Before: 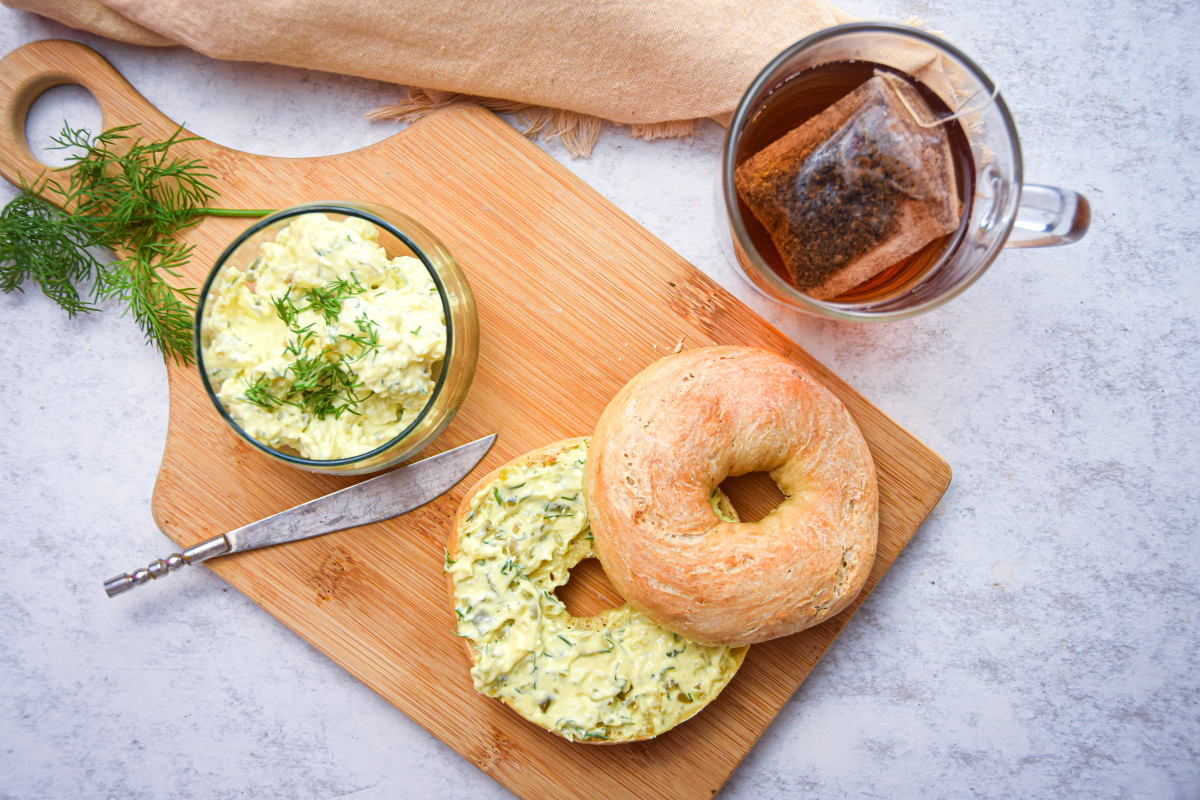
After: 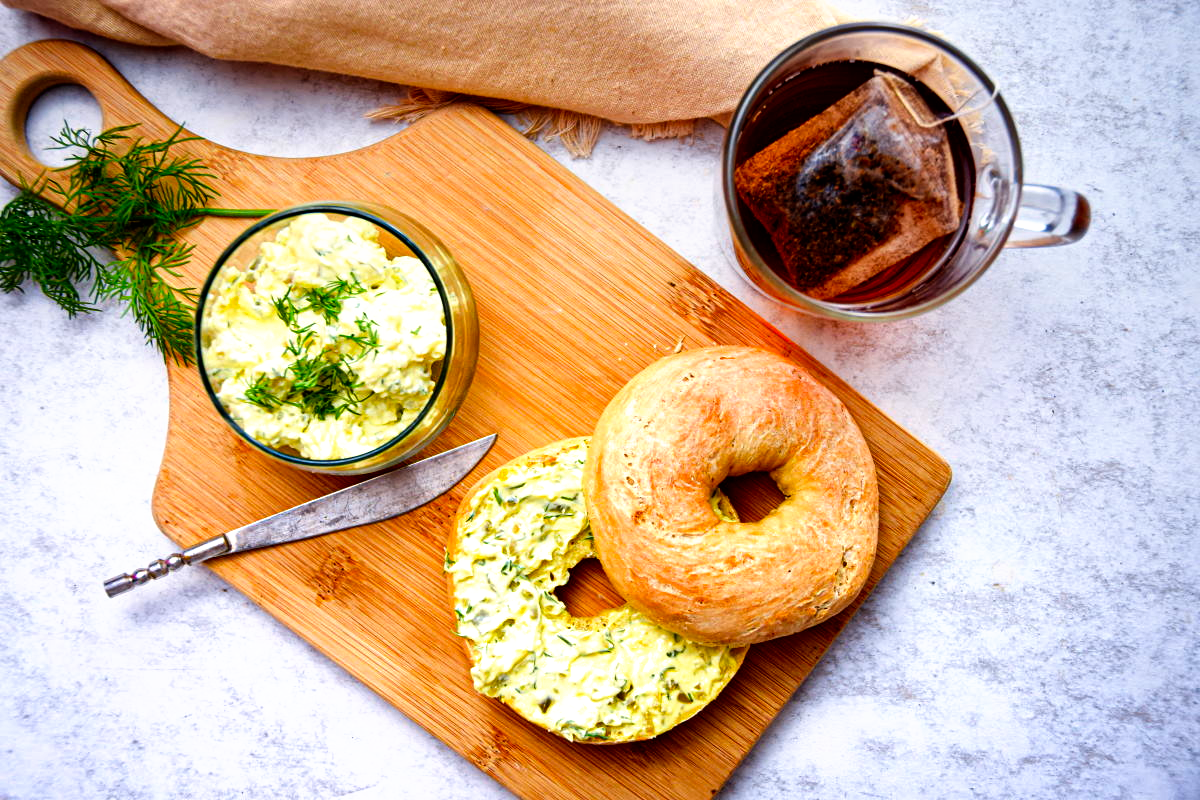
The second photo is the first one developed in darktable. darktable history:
filmic rgb: black relative exposure -8.2 EV, white relative exposure 2.2 EV, threshold 3 EV, hardness 7.11, latitude 85.74%, contrast 1.696, highlights saturation mix -4%, shadows ↔ highlights balance -2.69%, preserve chrominance no, color science v5 (2021), contrast in shadows safe, contrast in highlights safe, enable highlight reconstruction true
color balance: output saturation 110%
white balance: emerald 1
graduated density: rotation 5.63°, offset 76.9
